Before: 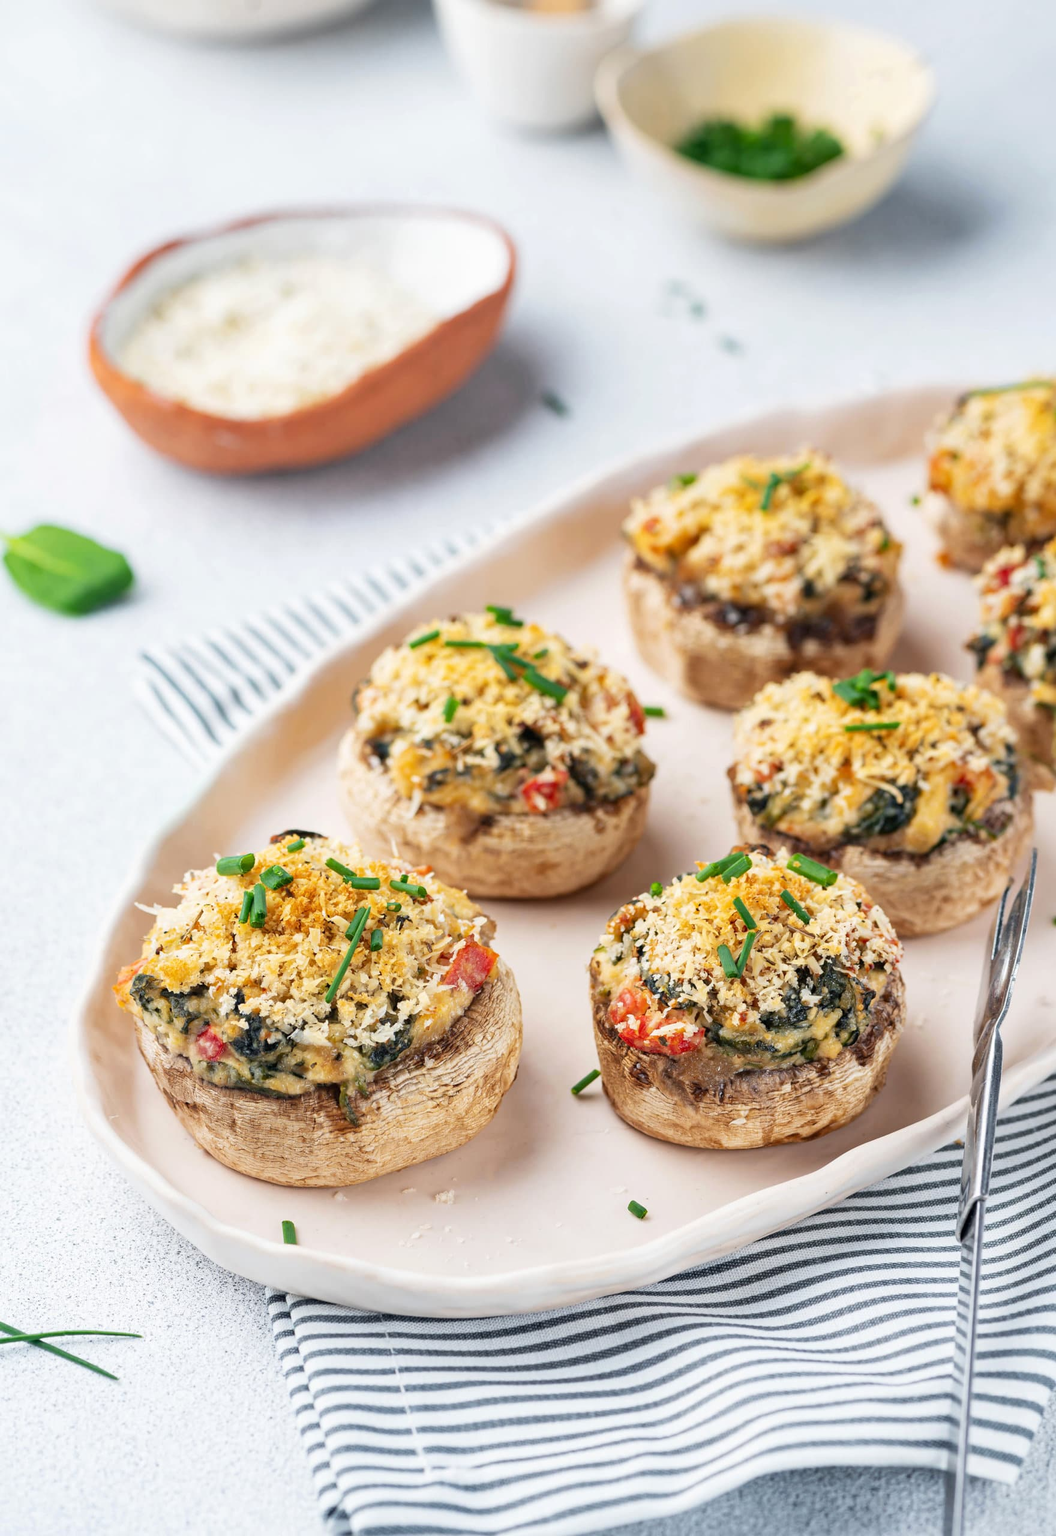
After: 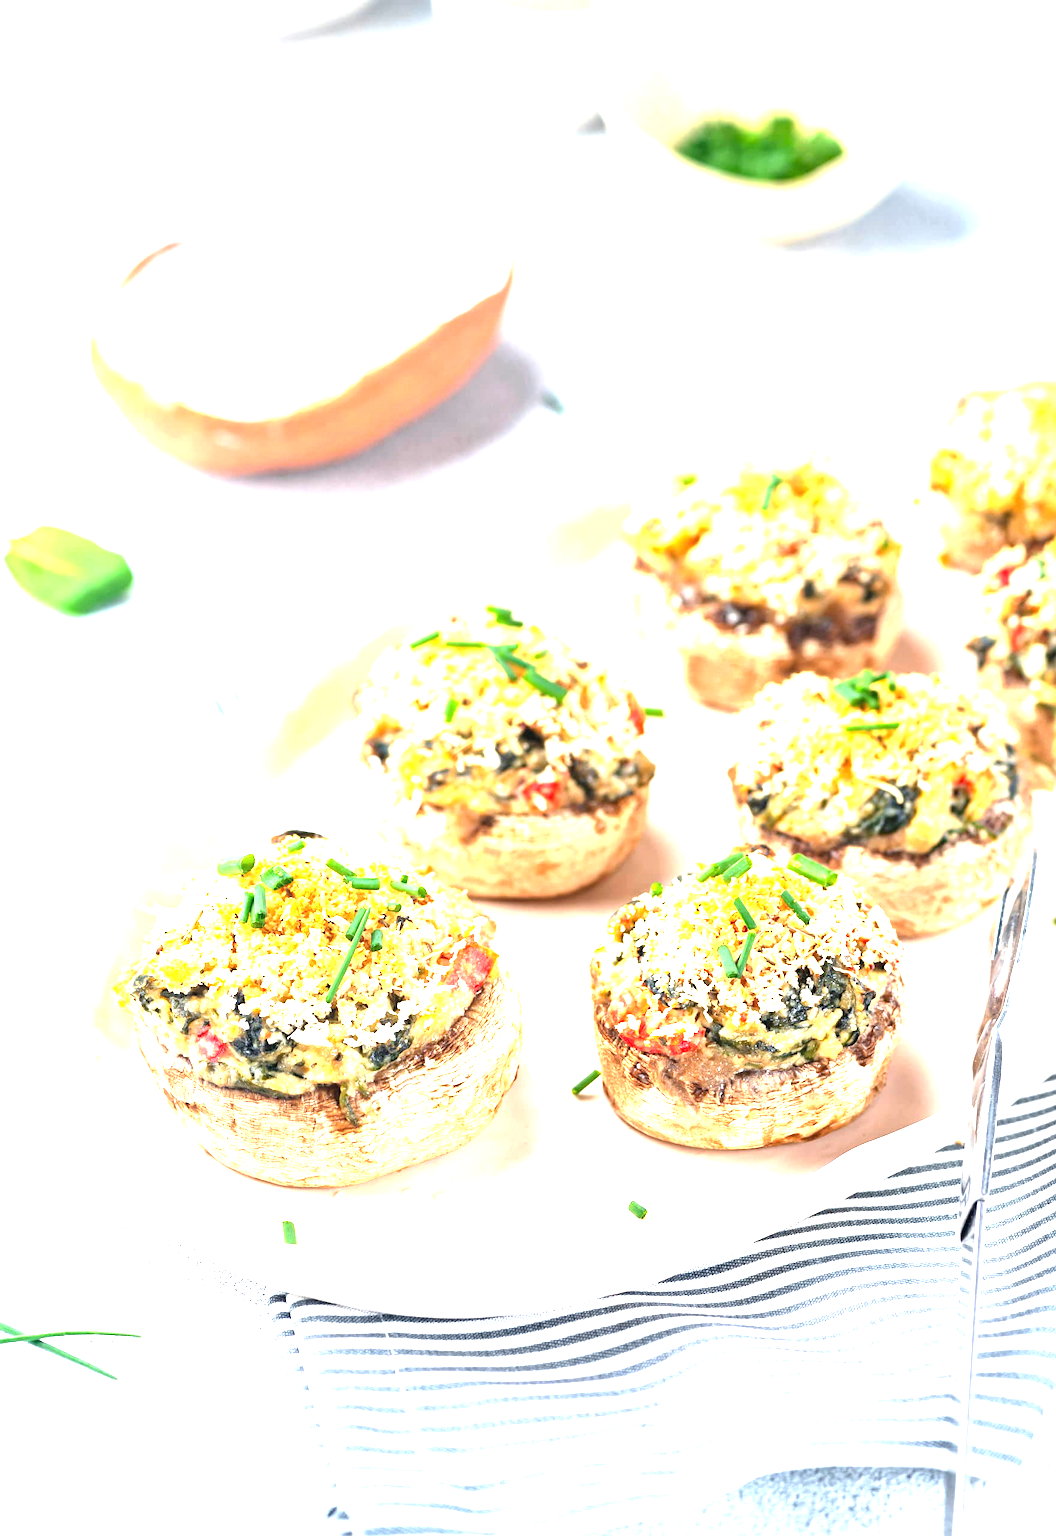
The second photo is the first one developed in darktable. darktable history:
exposure: black level correction 0, exposure 1.921 EV, compensate highlight preservation false
